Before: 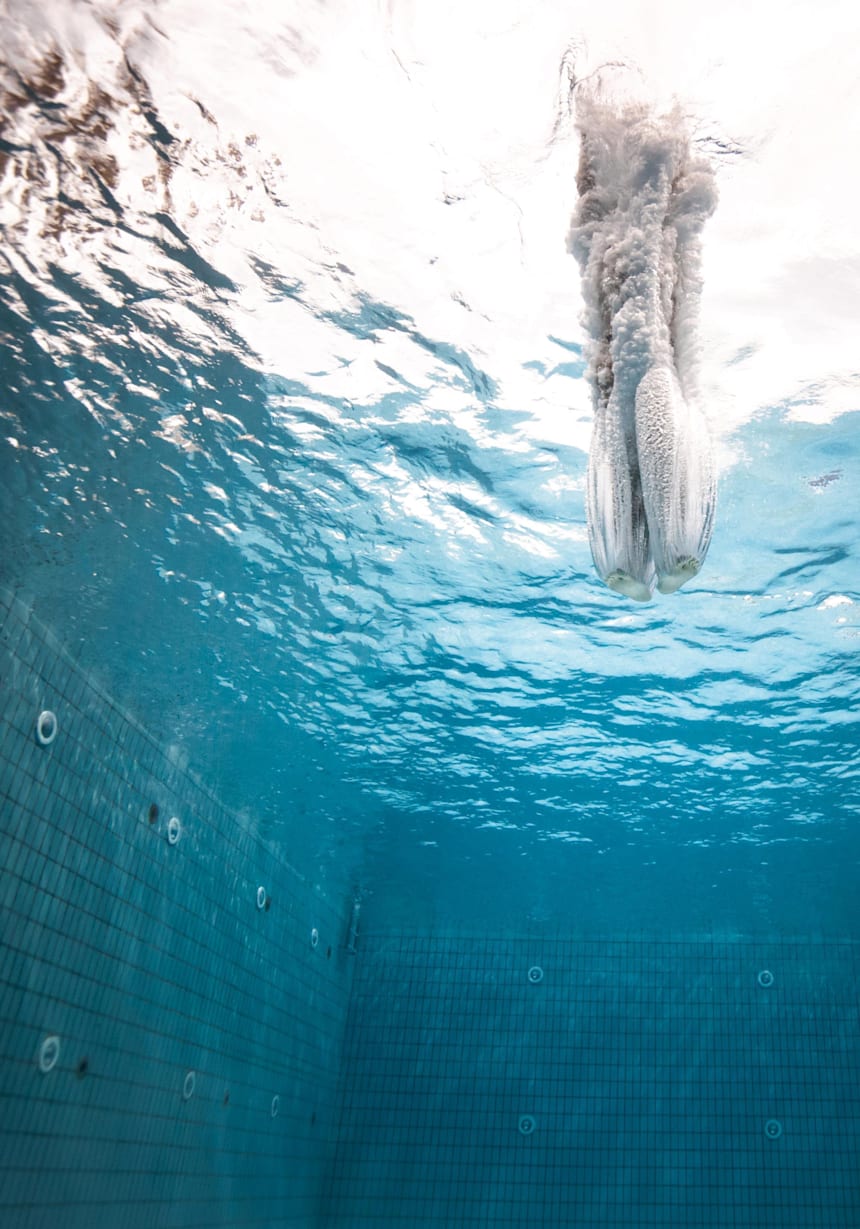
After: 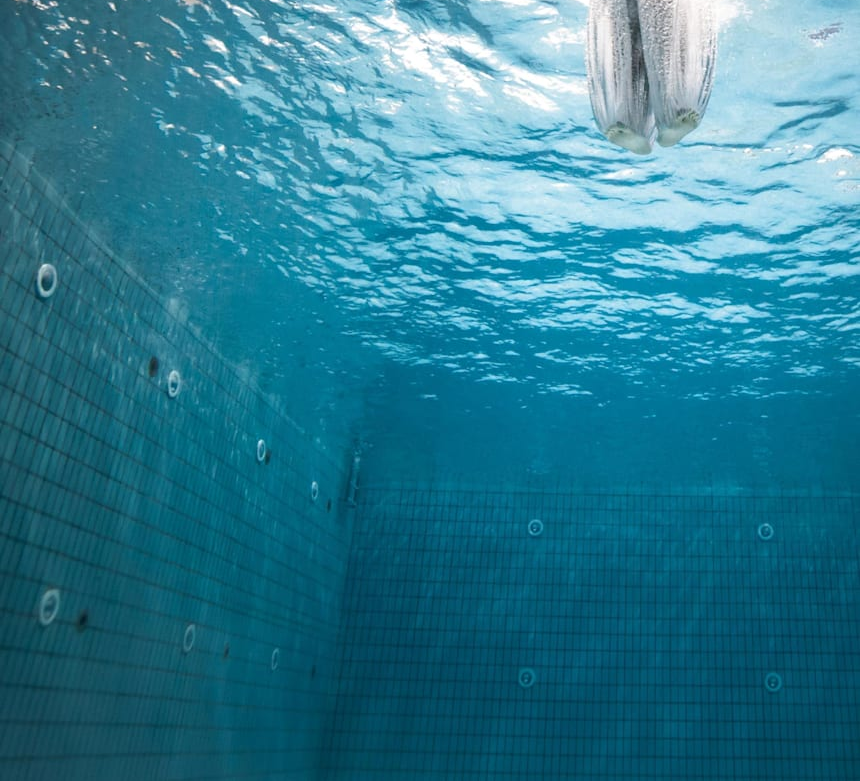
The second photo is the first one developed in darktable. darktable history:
crop and rotate: top 36.435%
